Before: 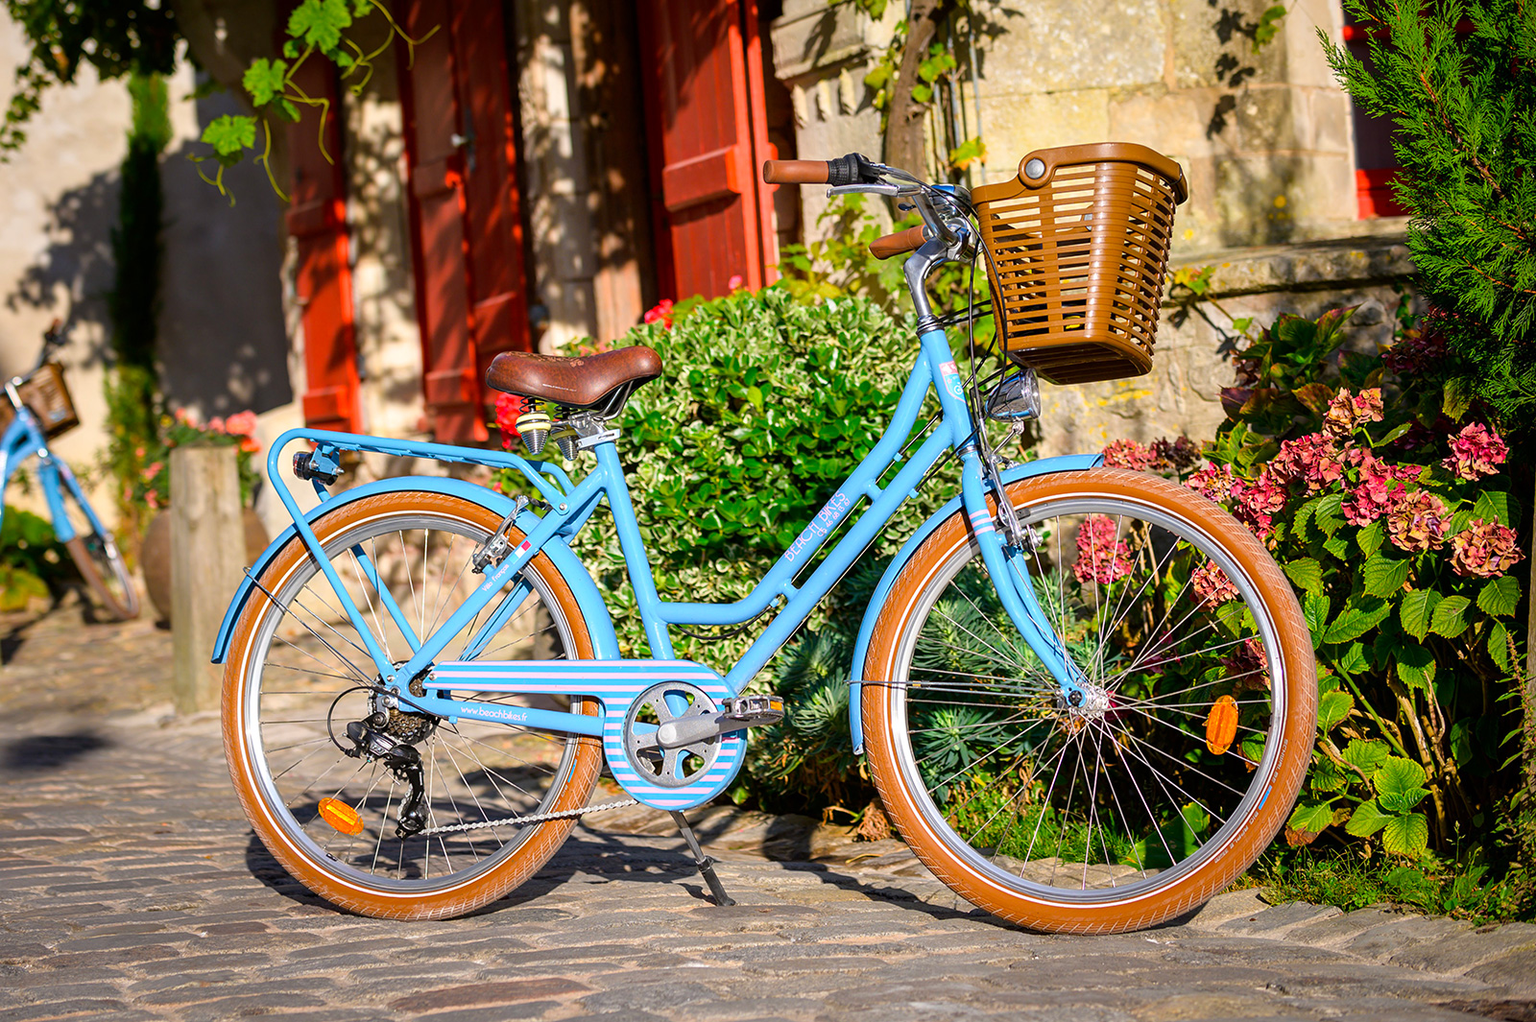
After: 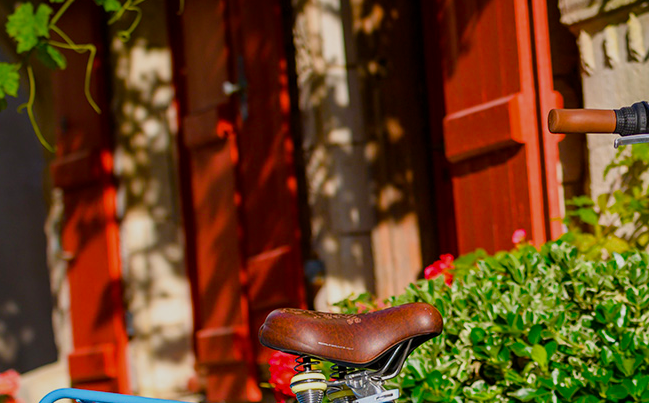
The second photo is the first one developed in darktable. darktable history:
crop: left 15.452%, top 5.459%, right 43.956%, bottom 56.62%
color balance rgb: perceptual saturation grading › global saturation 20%, perceptual saturation grading › highlights -25%, perceptual saturation grading › shadows 25%
exposure: exposure -0.492 EV, compensate highlight preservation false
